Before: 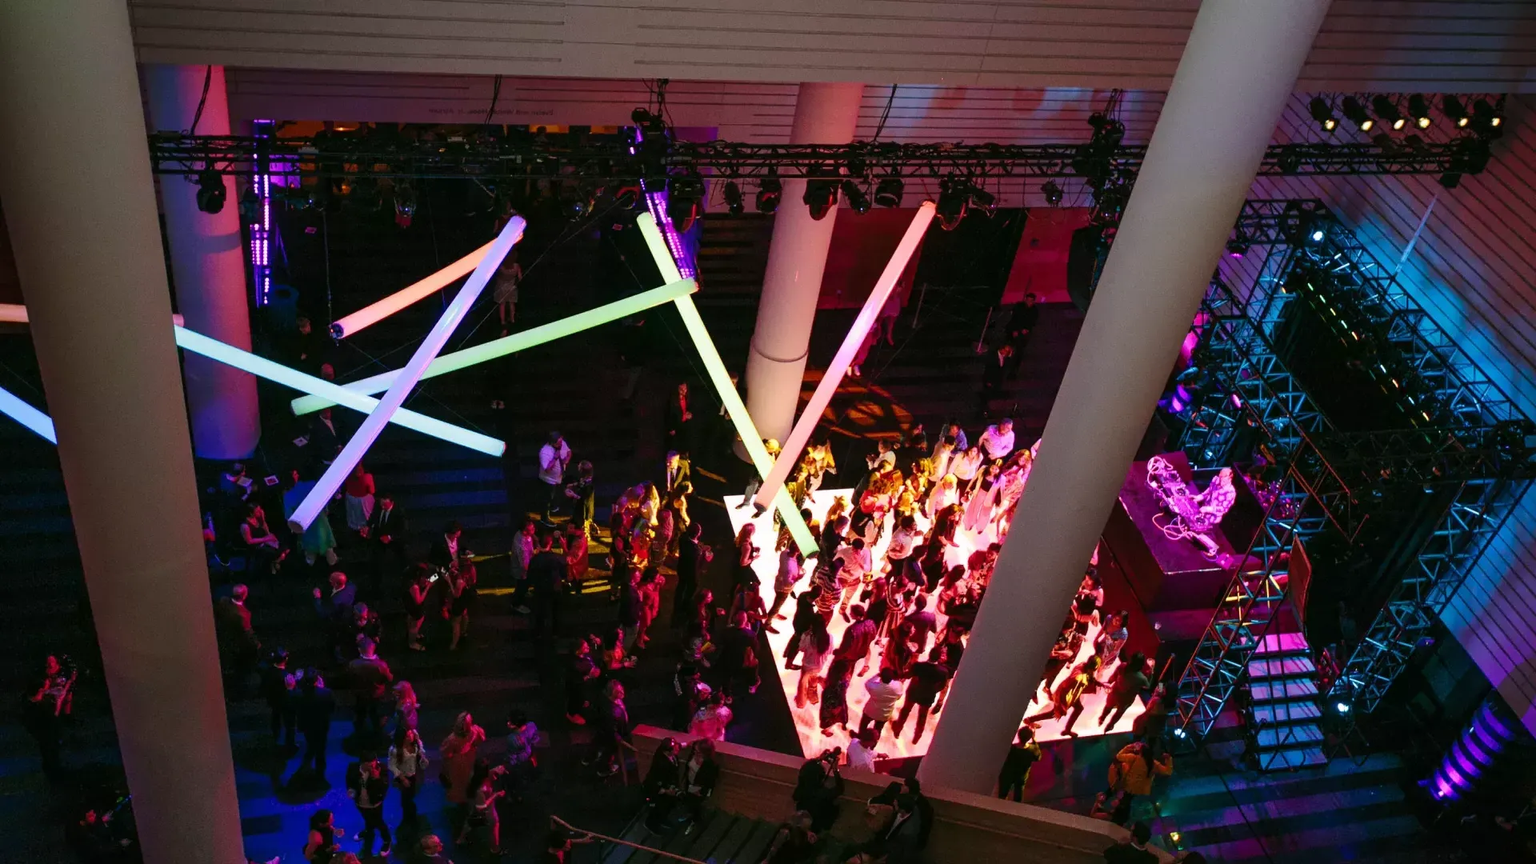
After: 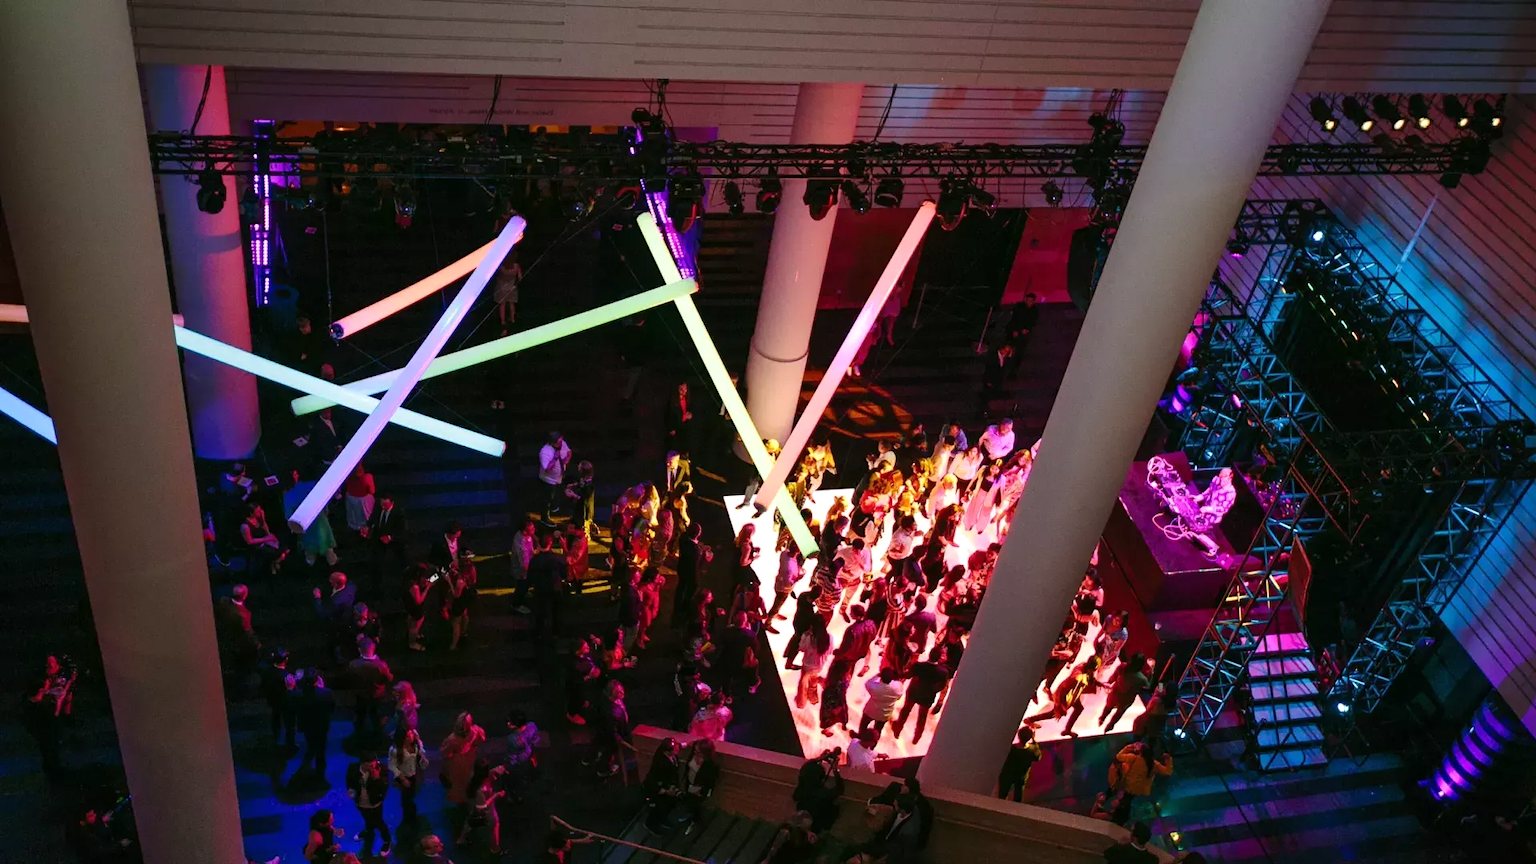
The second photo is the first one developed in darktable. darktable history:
tone equalizer: on, module defaults
exposure: exposure 0.077 EV, compensate highlight preservation false
